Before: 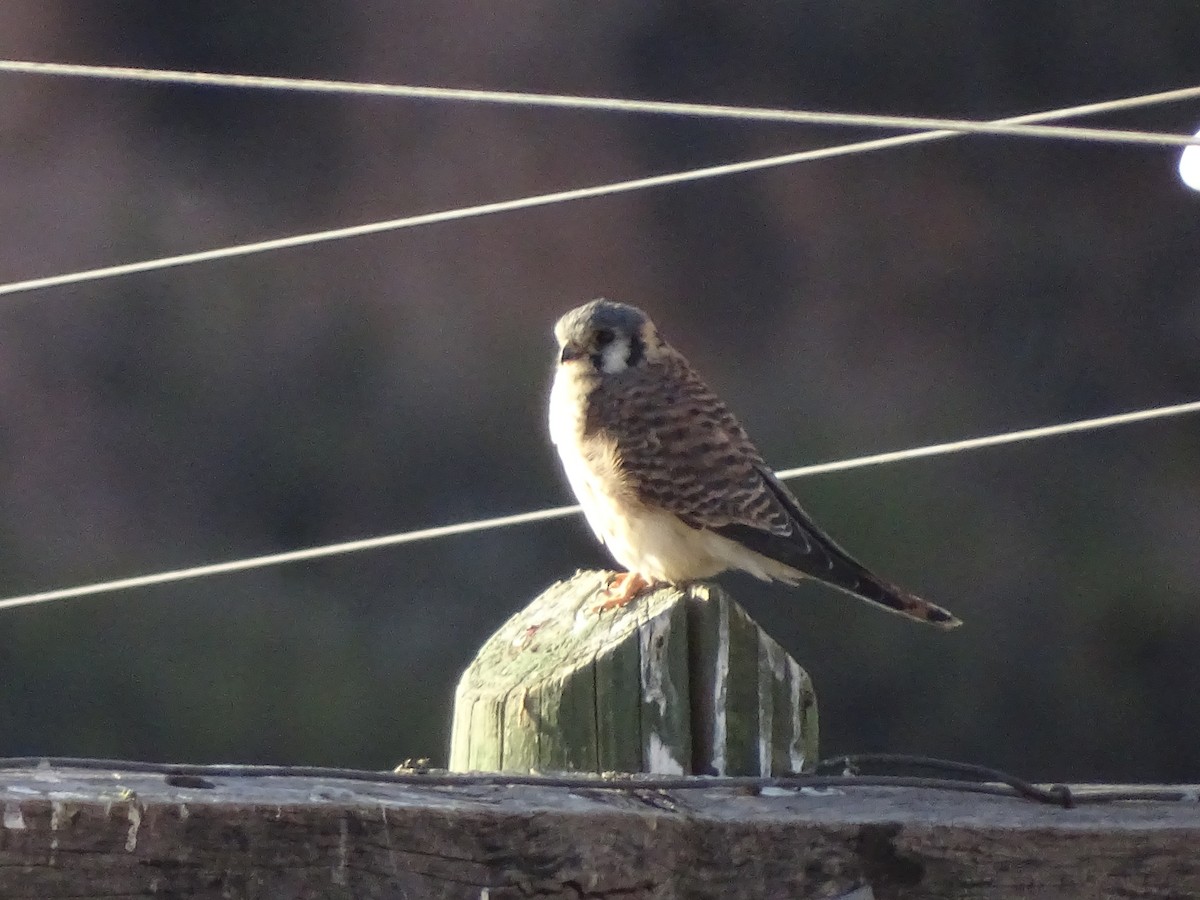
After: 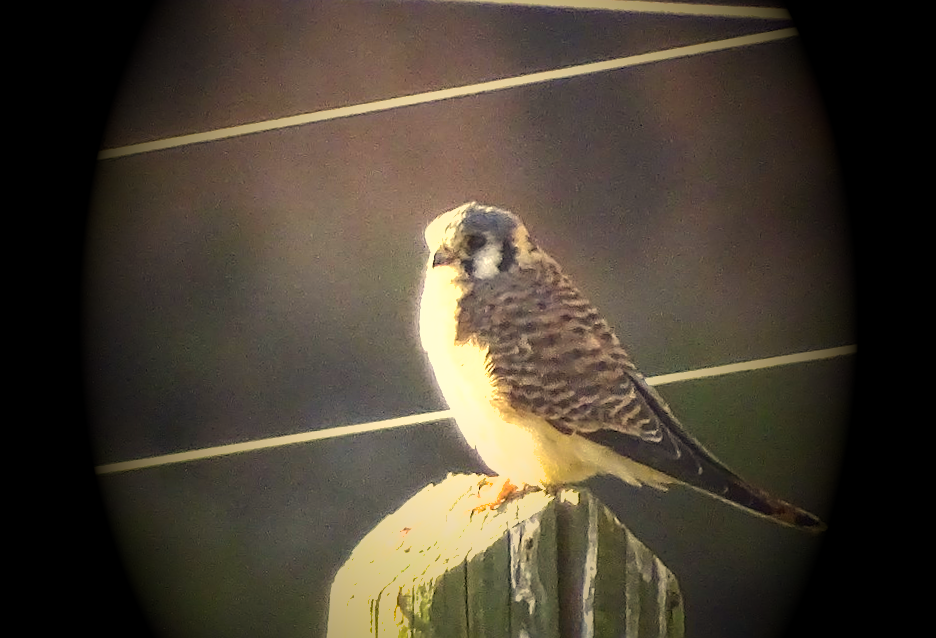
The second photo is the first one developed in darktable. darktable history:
sharpen: on, module defaults
exposure: black level correction 0, exposure 1.5 EV, compensate exposure bias true, compensate highlight preservation false
shadows and highlights: on, module defaults
crop: left 7.856%, top 11.836%, right 10.12%, bottom 15.387%
color correction: highlights a* 2.72, highlights b* 22.8
vignetting: fall-off start 15.9%, fall-off radius 100%, brightness -1, saturation 0.5, width/height ratio 0.719
rotate and perspective: rotation 0.074°, lens shift (vertical) 0.096, lens shift (horizontal) -0.041, crop left 0.043, crop right 0.952, crop top 0.024, crop bottom 0.979
